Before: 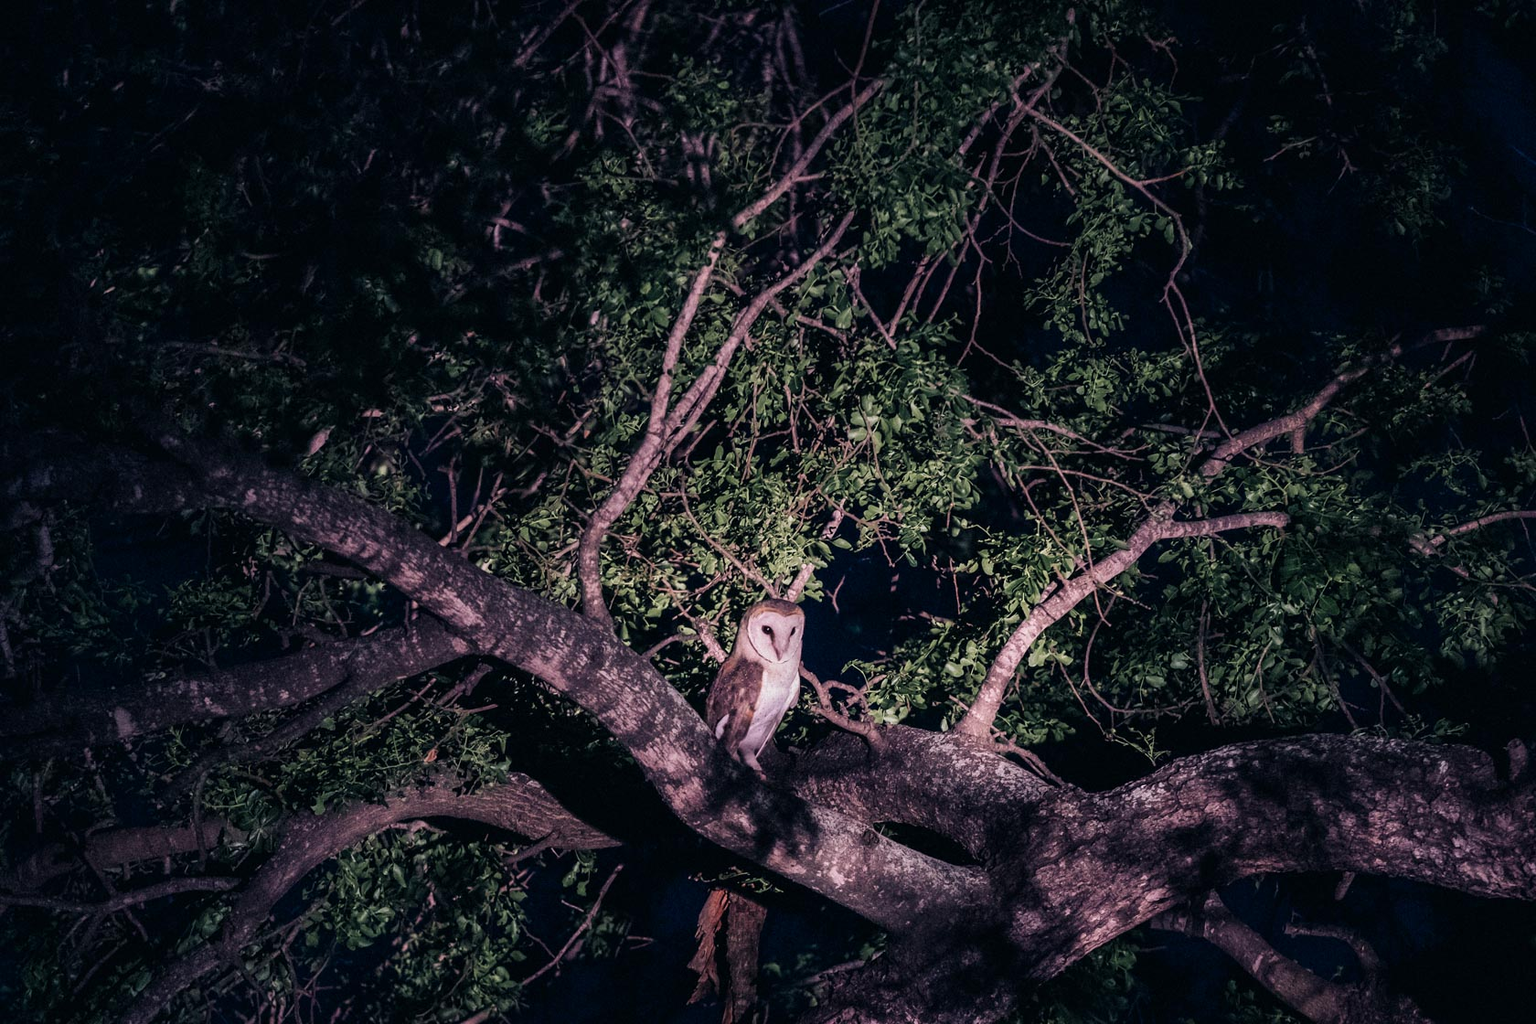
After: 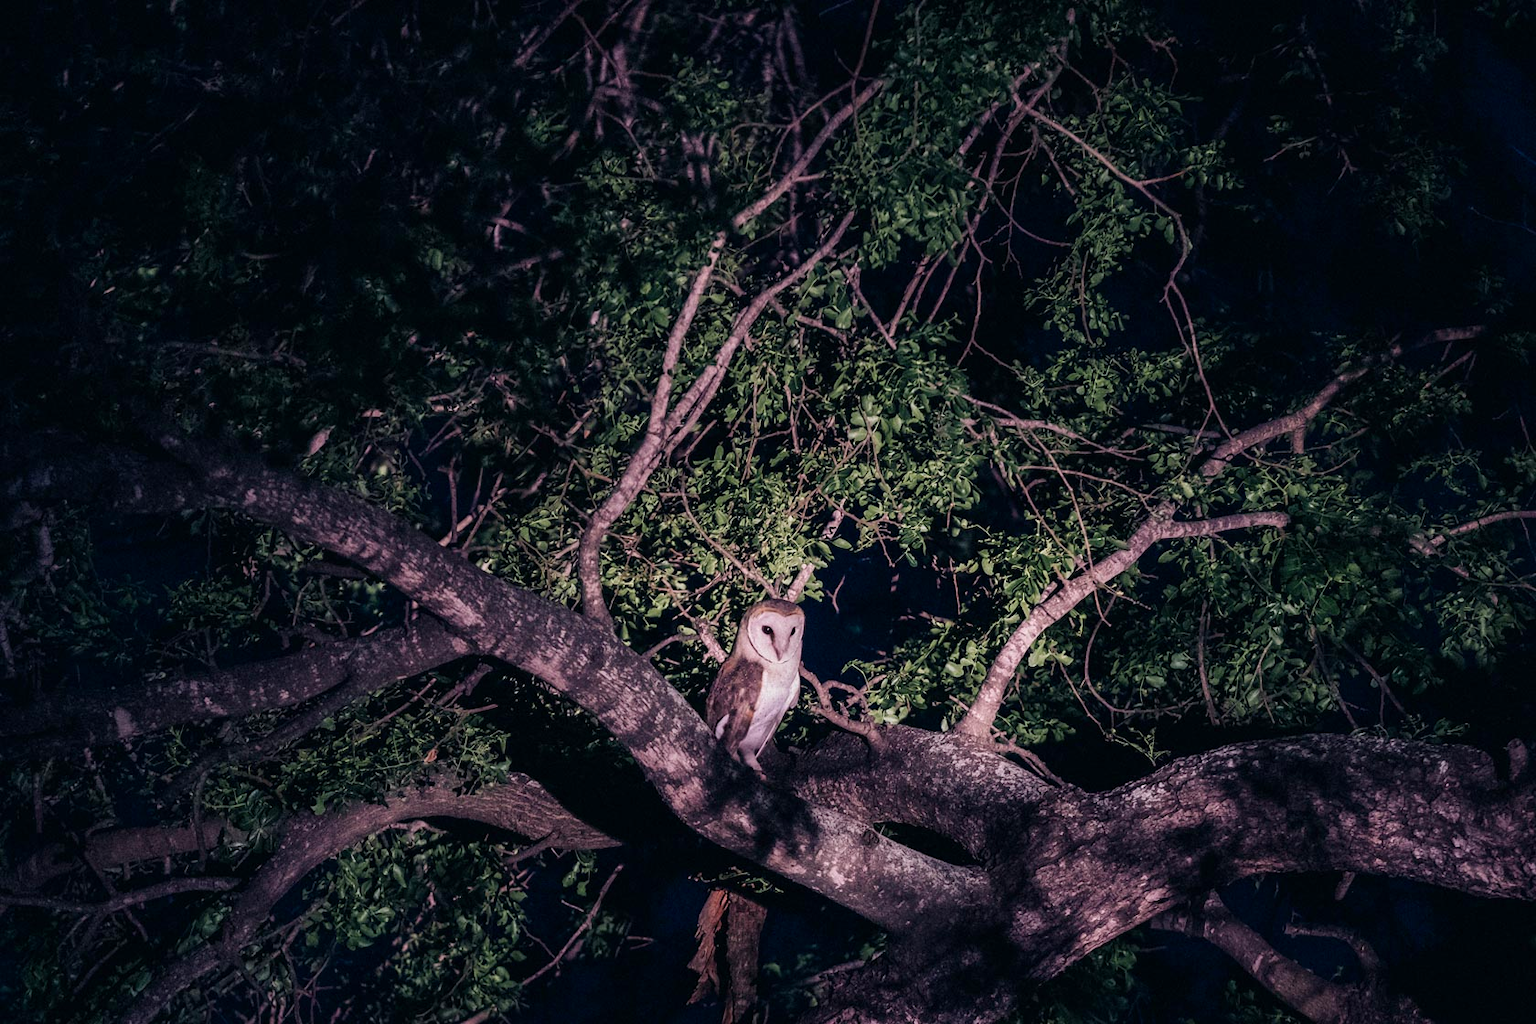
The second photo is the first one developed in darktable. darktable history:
color balance rgb: perceptual saturation grading › global saturation 1.797%, perceptual saturation grading › highlights -2.905%, perceptual saturation grading › mid-tones 4.301%, perceptual saturation grading › shadows 6.886%, global vibrance 20%
color zones: curves: ch1 [(0.077, 0.436) (0.25, 0.5) (0.75, 0.5)]
